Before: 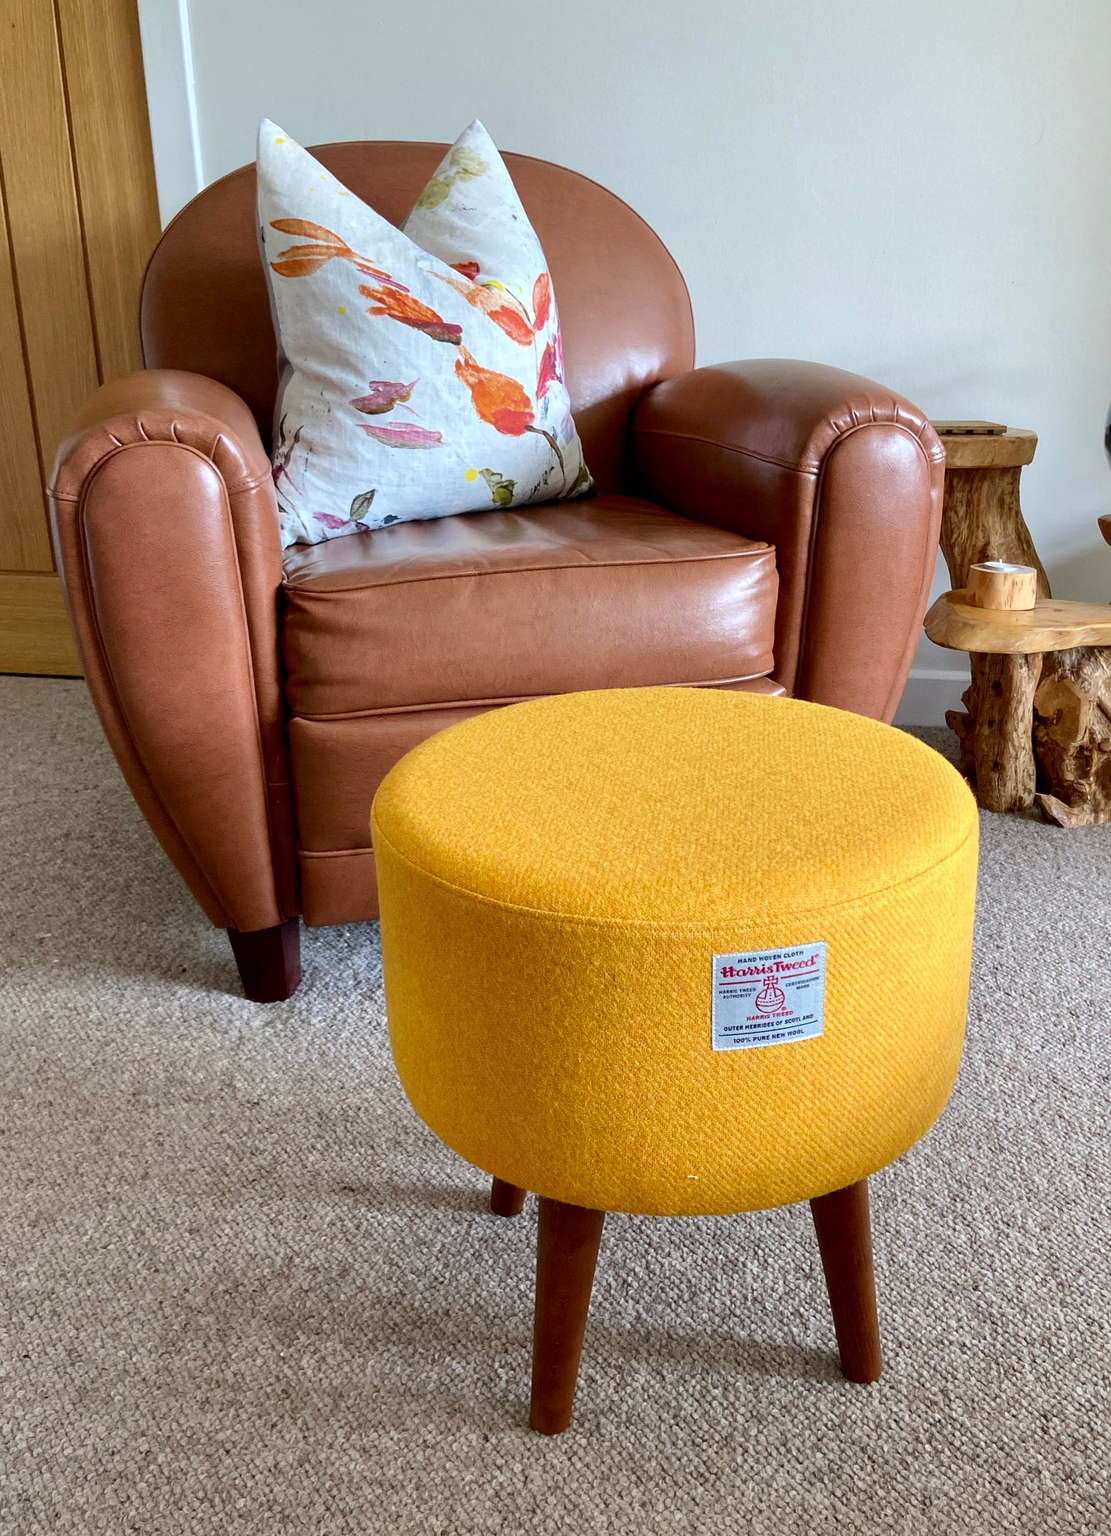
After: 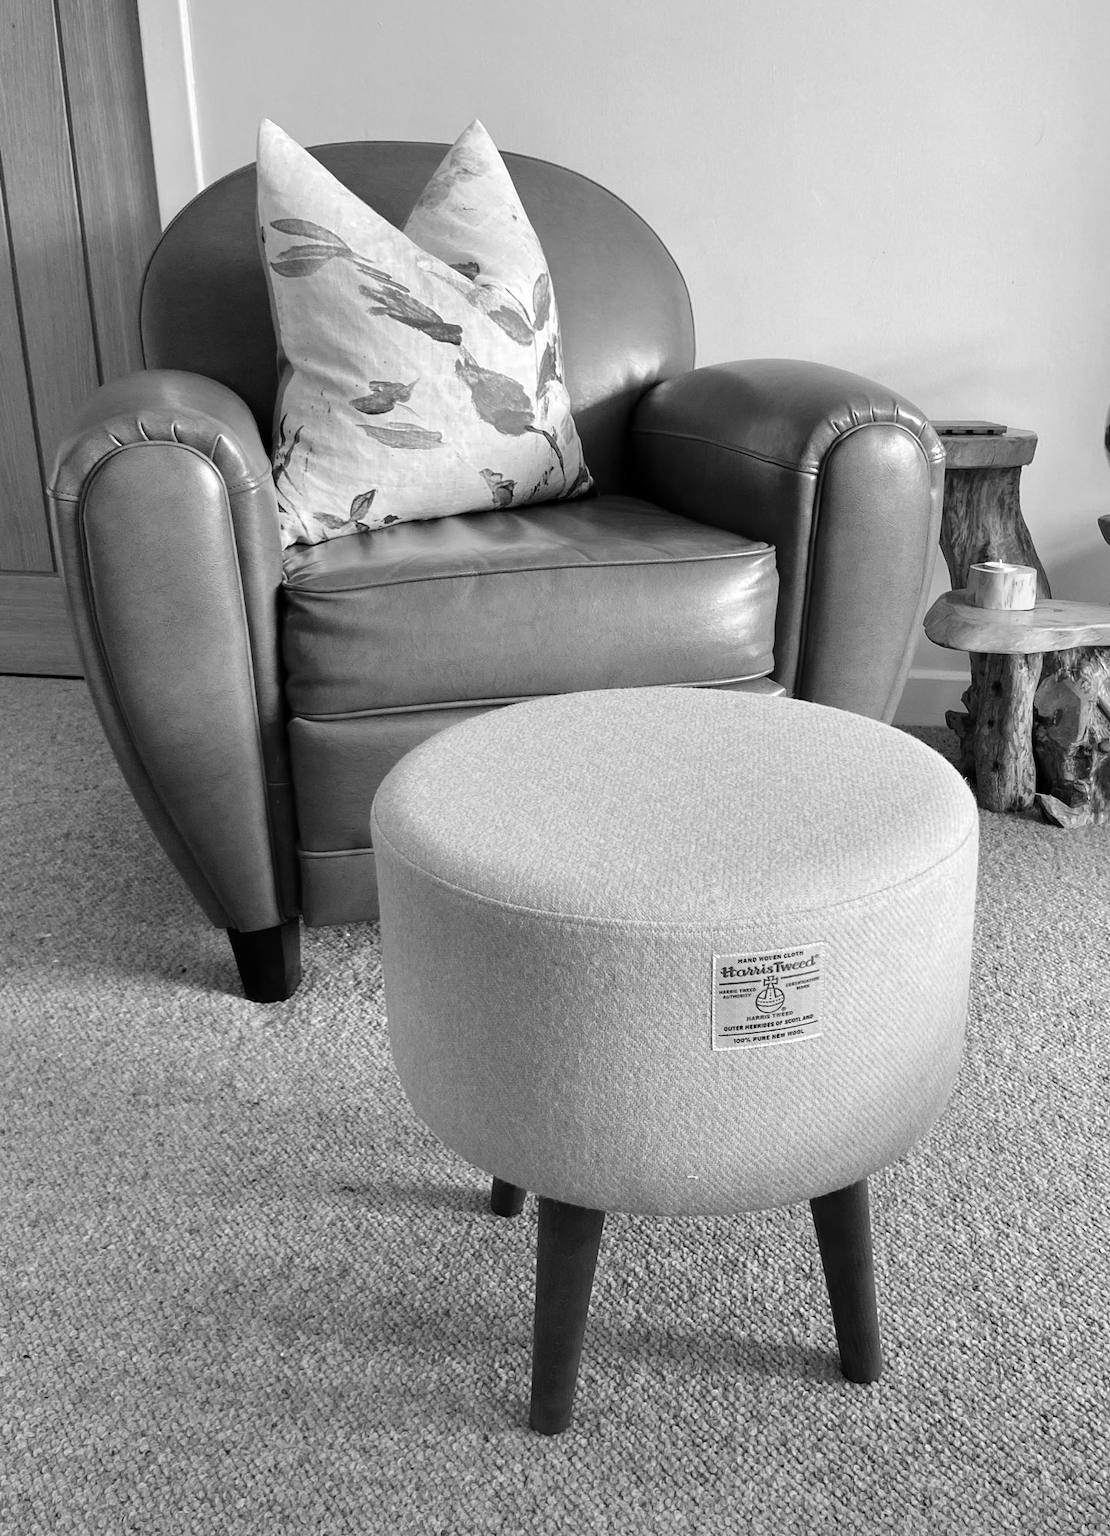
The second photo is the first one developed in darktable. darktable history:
color zones: curves: ch0 [(0, 0.533) (0.126, 0.533) (0.234, 0.533) (0.368, 0.357) (0.5, 0.5) (0.625, 0.5) (0.74, 0.637) (0.875, 0.5)]; ch1 [(0.004, 0.708) (0.129, 0.662) (0.25, 0.5) (0.375, 0.331) (0.496, 0.396) (0.625, 0.649) (0.739, 0.26) (0.875, 0.5) (1, 0.478)]; ch2 [(0, 0.409) (0.132, 0.403) (0.236, 0.558) (0.379, 0.448) (0.5, 0.5) (0.625, 0.5) (0.691, 0.39) (0.875, 0.5)]
contrast brightness saturation: saturation -1
white balance: red 1.127, blue 0.943
